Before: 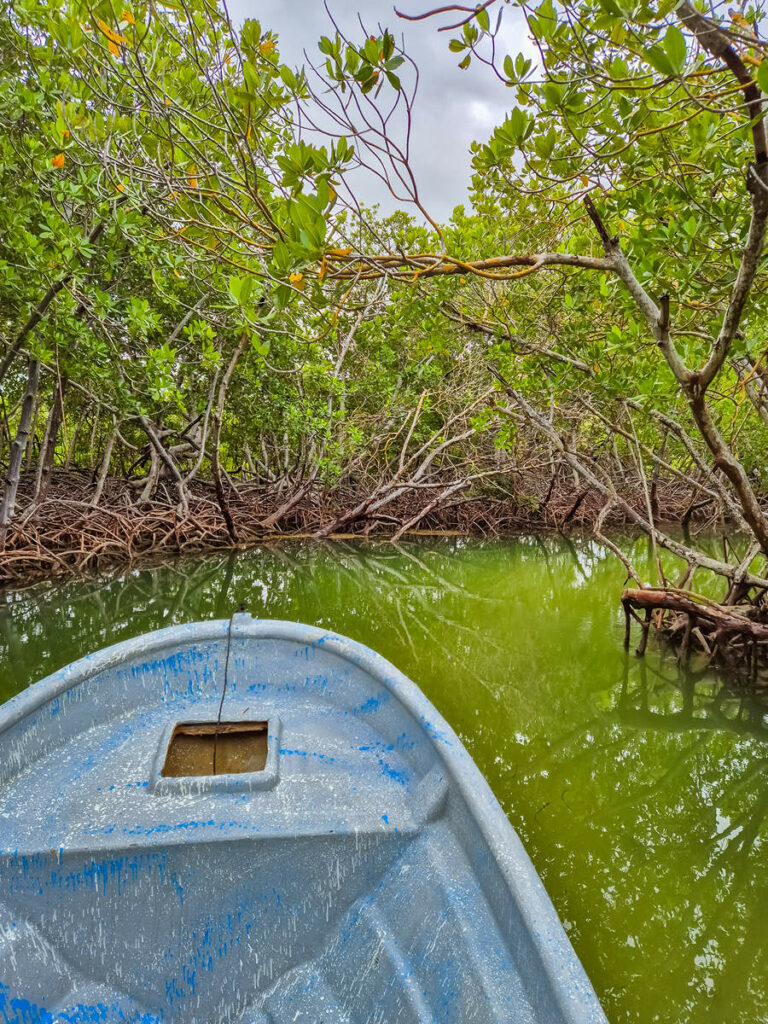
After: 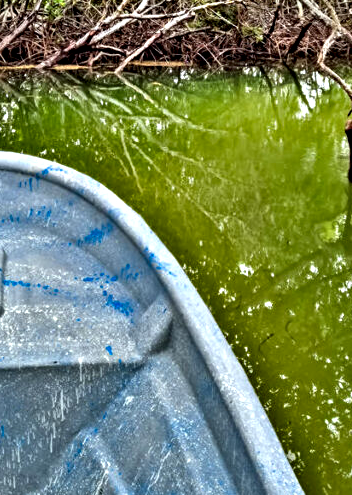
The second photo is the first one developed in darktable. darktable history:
white balance: red 0.978, blue 0.999
crop: left 35.976%, top 45.819%, right 18.162%, bottom 5.807%
contrast equalizer: octaves 7, y [[0.48, 0.654, 0.731, 0.706, 0.772, 0.382], [0.55 ×6], [0 ×6], [0 ×6], [0 ×6]]
